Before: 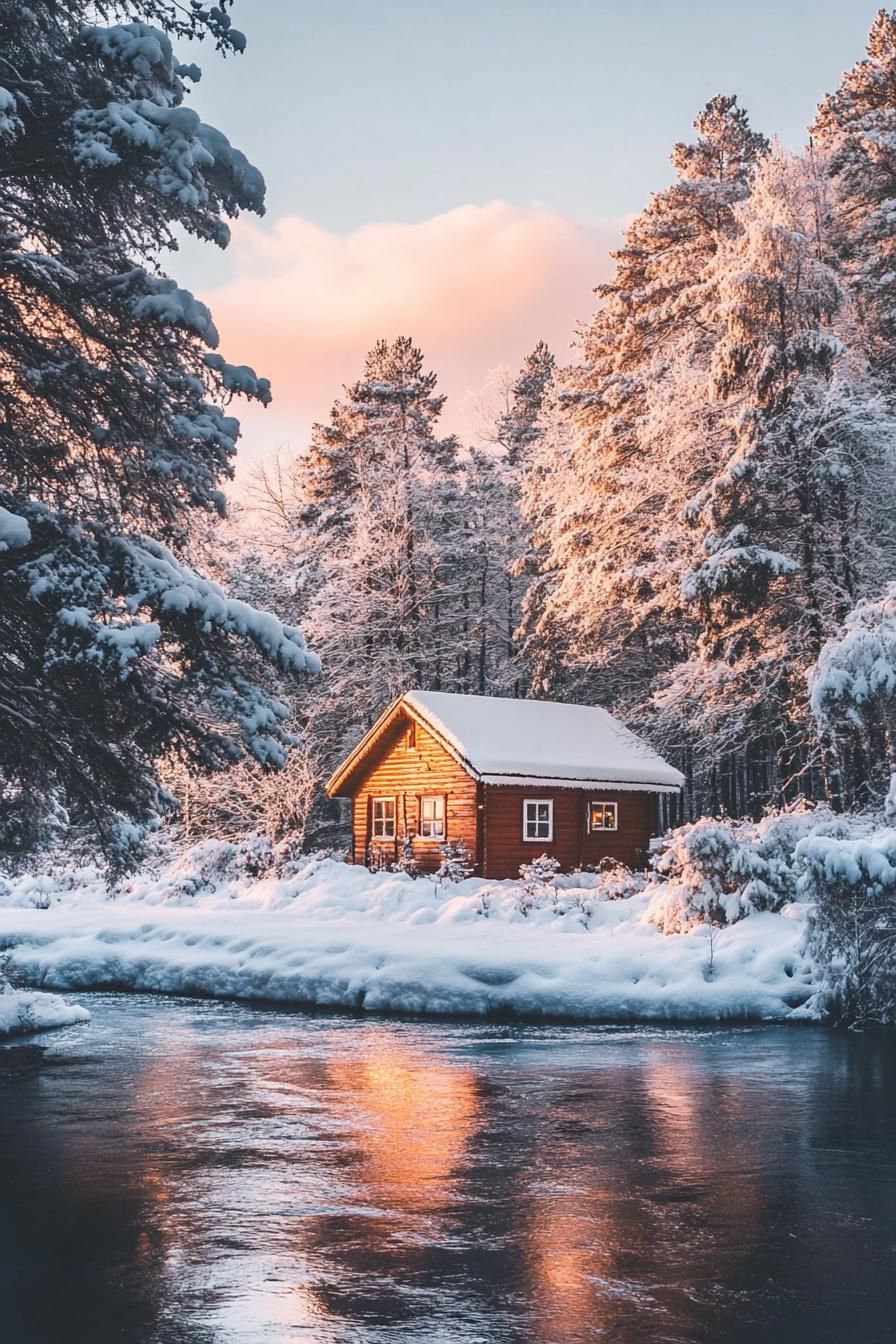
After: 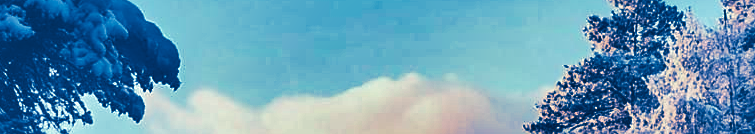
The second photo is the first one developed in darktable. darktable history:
rgb curve: curves: ch0 [(0, 0.186) (0.314, 0.284) (0.576, 0.466) (0.805, 0.691) (0.936, 0.886)]; ch1 [(0, 0.186) (0.314, 0.284) (0.581, 0.534) (0.771, 0.746) (0.936, 0.958)]; ch2 [(0, 0.216) (0.275, 0.39) (1, 1)], mode RGB, independent channels, compensate middle gray true, preserve colors none
exposure: compensate highlight preservation false
crop and rotate: left 9.644%, top 9.491%, right 6.021%, bottom 80.509%
split-toning: shadows › hue 226.8°, shadows › saturation 1, highlights › saturation 0, balance -61.41
sharpen: radius 1.864, amount 0.398, threshold 1.271
tone equalizer: on, module defaults
velvia: strength 15%
shadows and highlights: radius 108.52, shadows 44.07, highlights -67.8, low approximation 0.01, soften with gaussian
